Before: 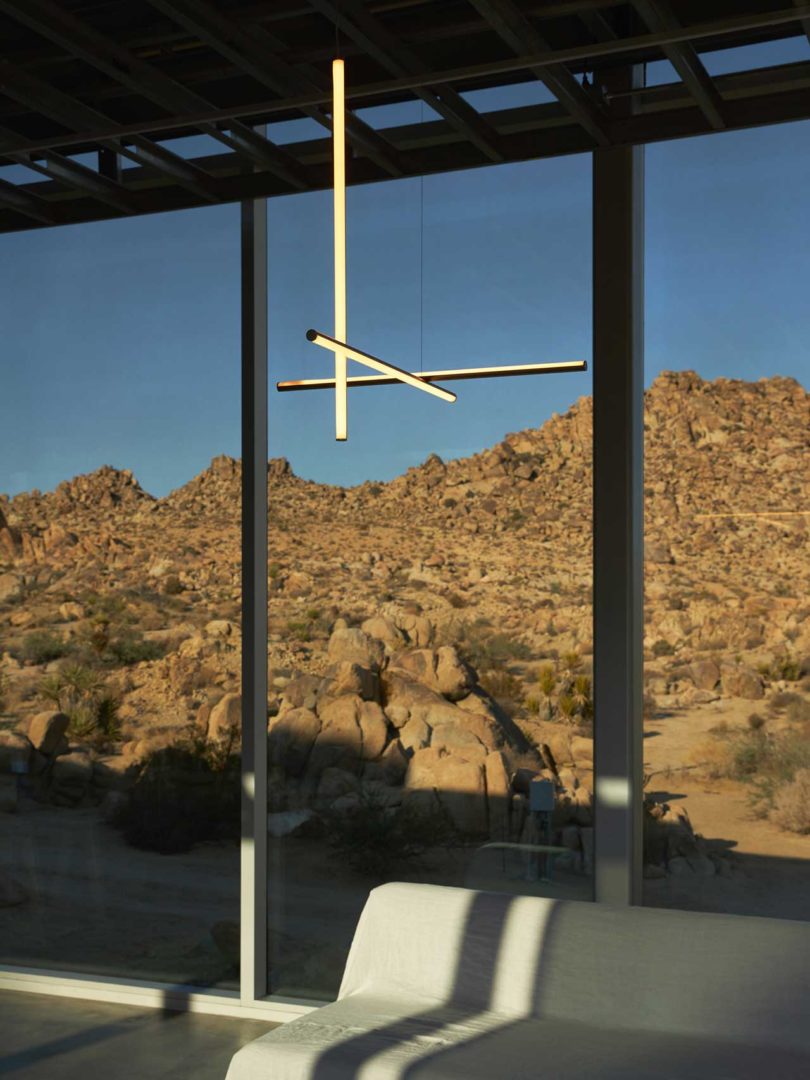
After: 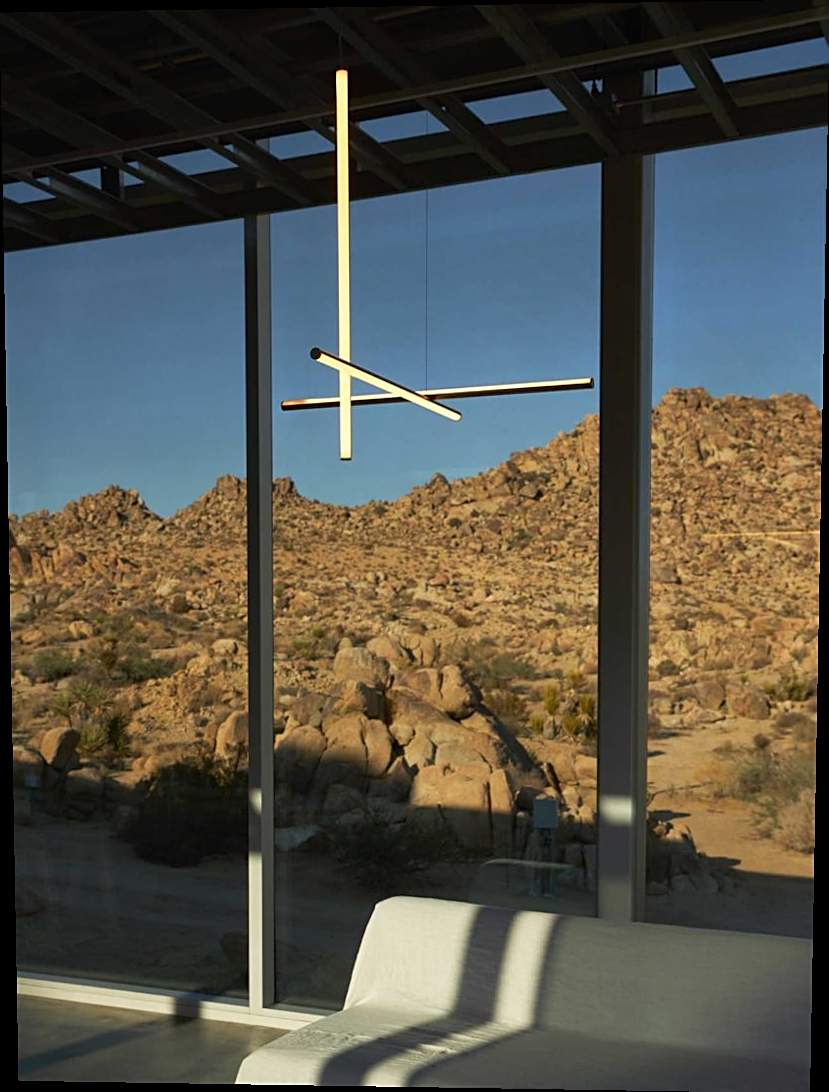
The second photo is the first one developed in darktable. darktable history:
exposure: compensate exposure bias true, compensate highlight preservation false
rotate and perspective: lens shift (vertical) 0.048, lens shift (horizontal) -0.024, automatic cropping off
sharpen: on, module defaults
